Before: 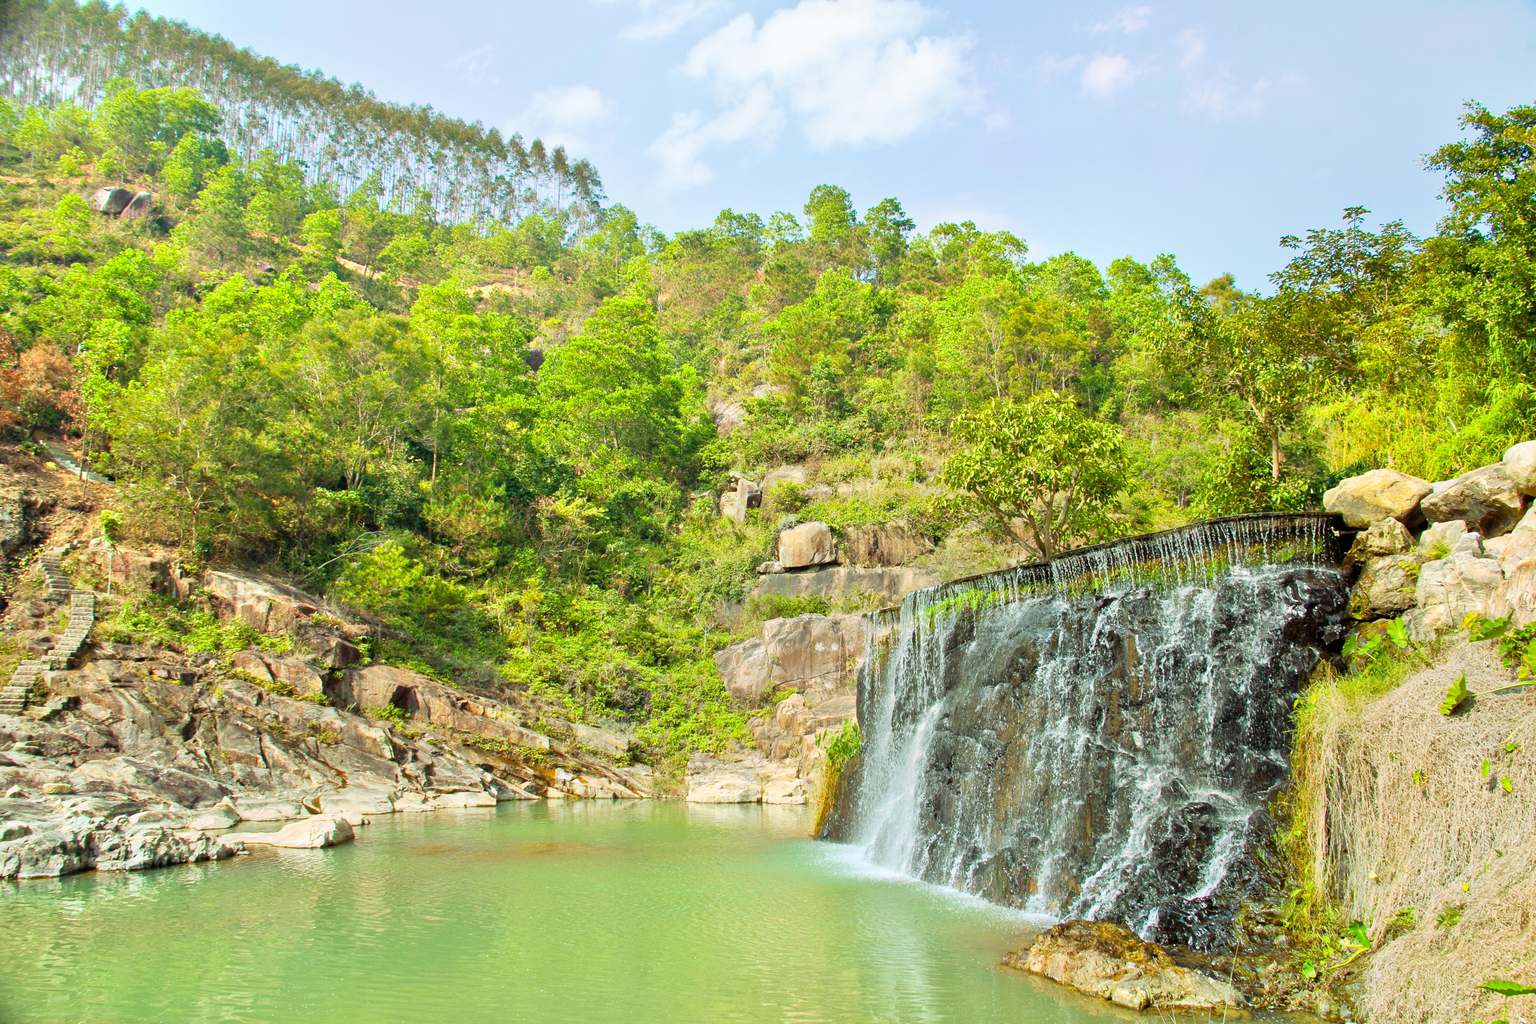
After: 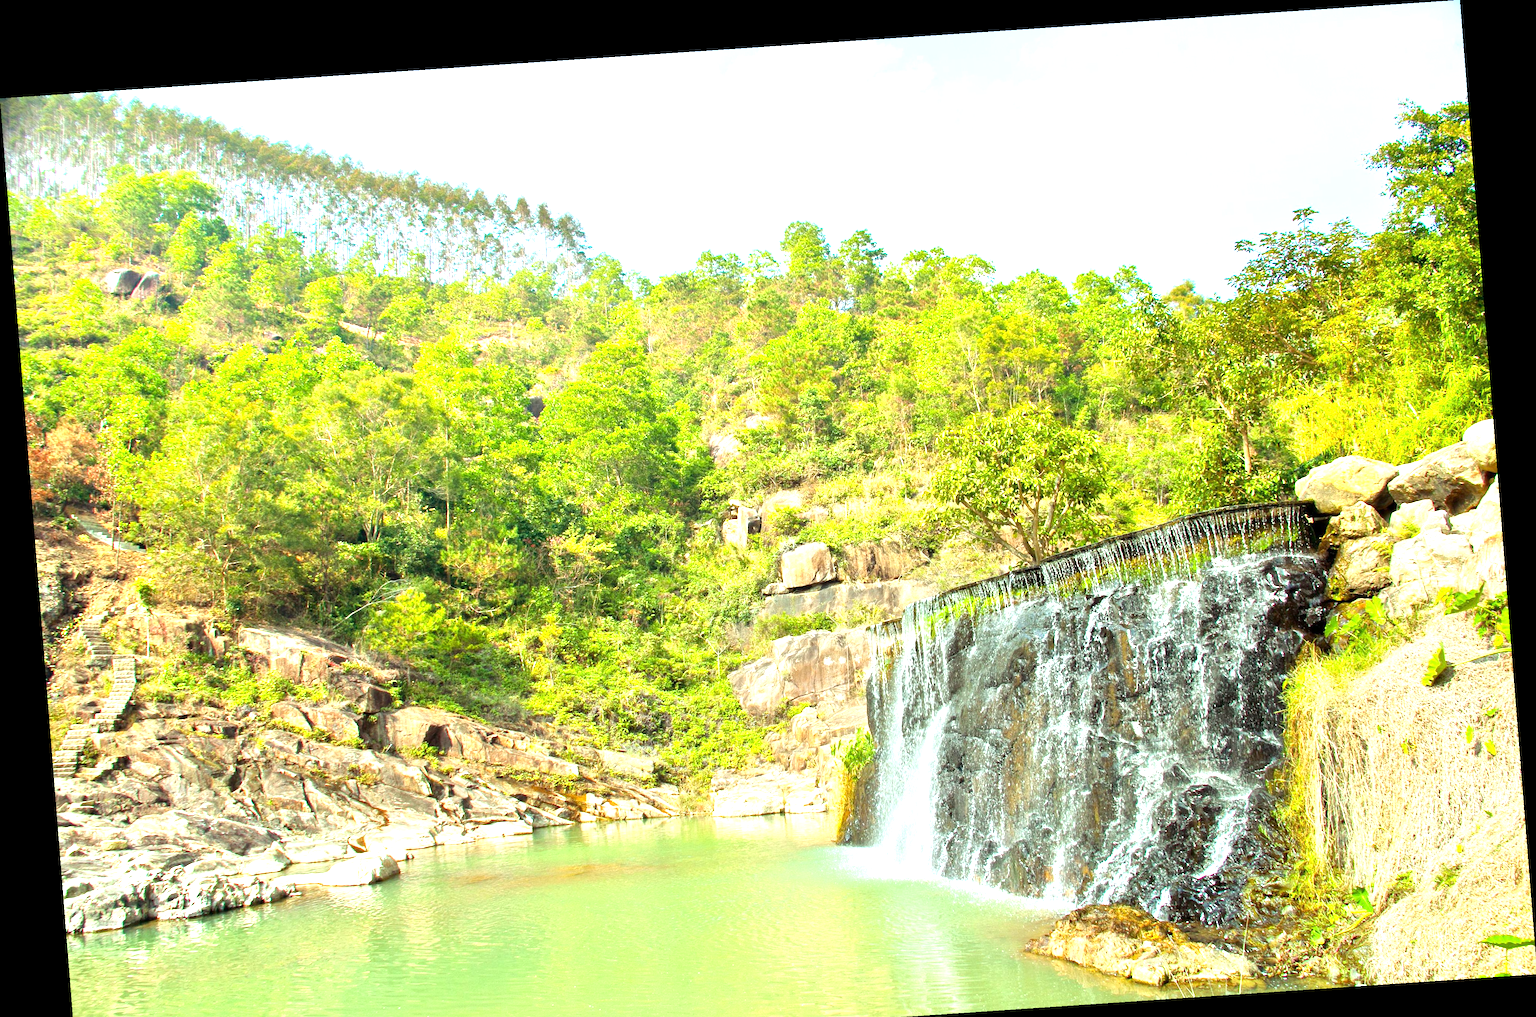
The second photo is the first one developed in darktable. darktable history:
crop and rotate: top 0%, bottom 5.097%
exposure: exposure 0.921 EV, compensate highlight preservation false
rotate and perspective: rotation -4.2°, shear 0.006, automatic cropping off
